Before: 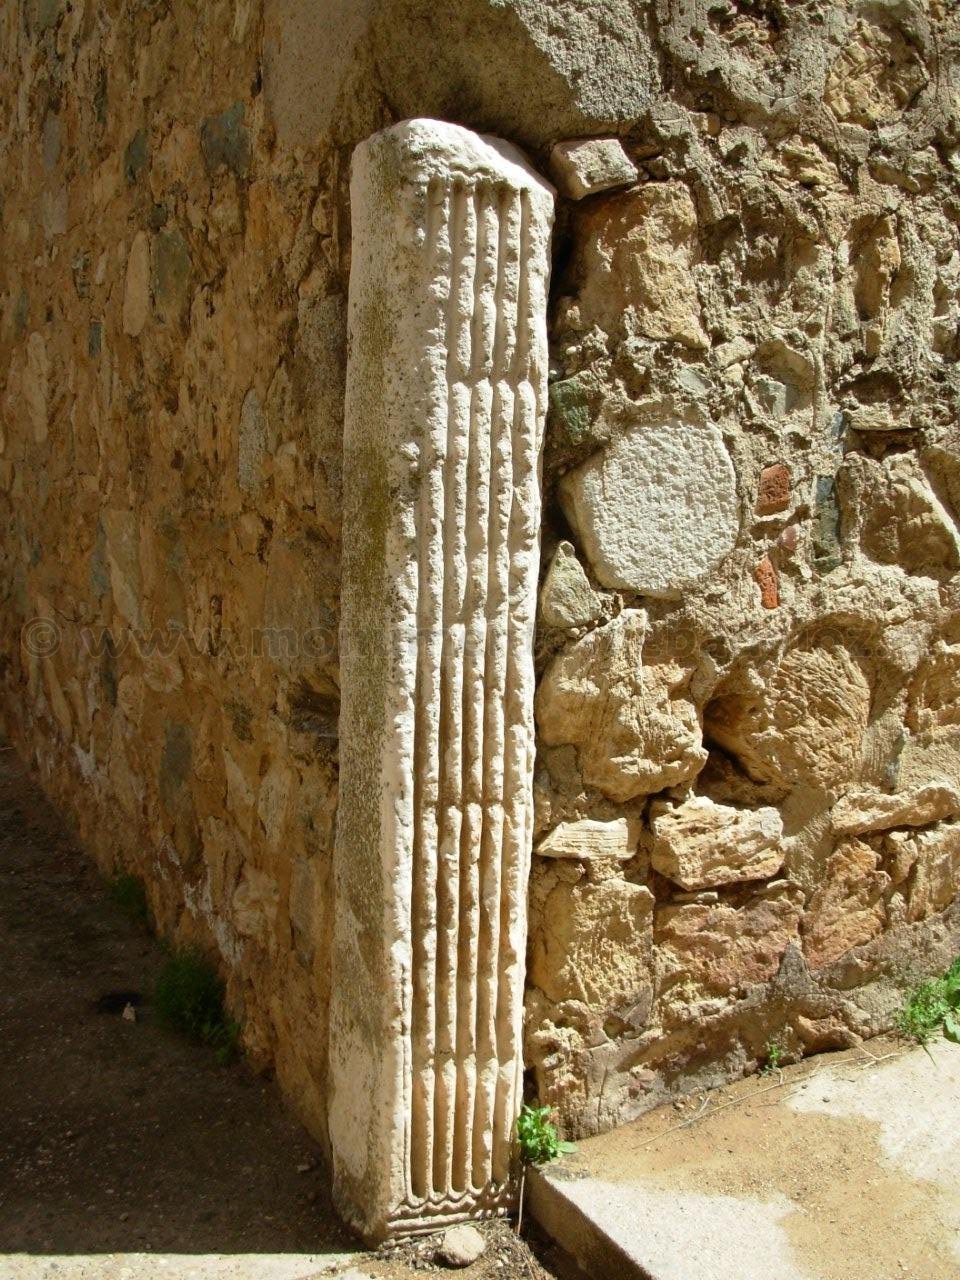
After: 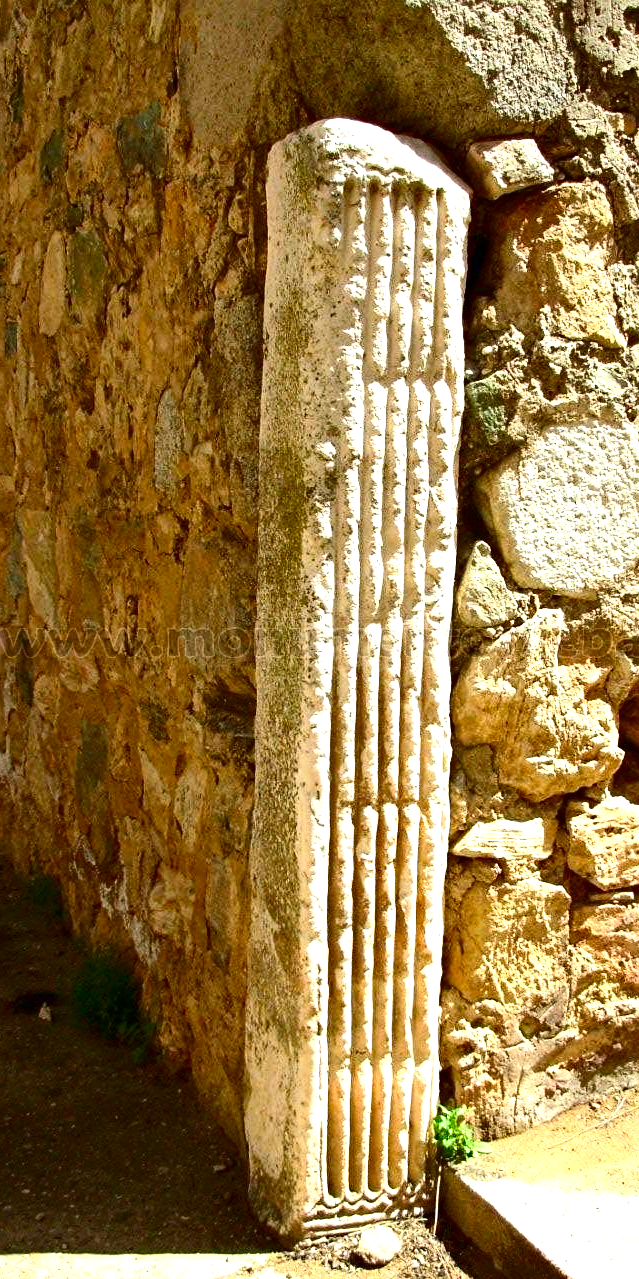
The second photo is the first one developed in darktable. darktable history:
sharpen: amount 0.2
crop and rotate: left 8.786%, right 24.548%
contrast brightness saturation: contrast 0.19, brightness -0.11, saturation 0.21
exposure: black level correction 0.001, exposure 1.05 EV, compensate exposure bias true, compensate highlight preservation false
haze removal: compatibility mode true, adaptive false
